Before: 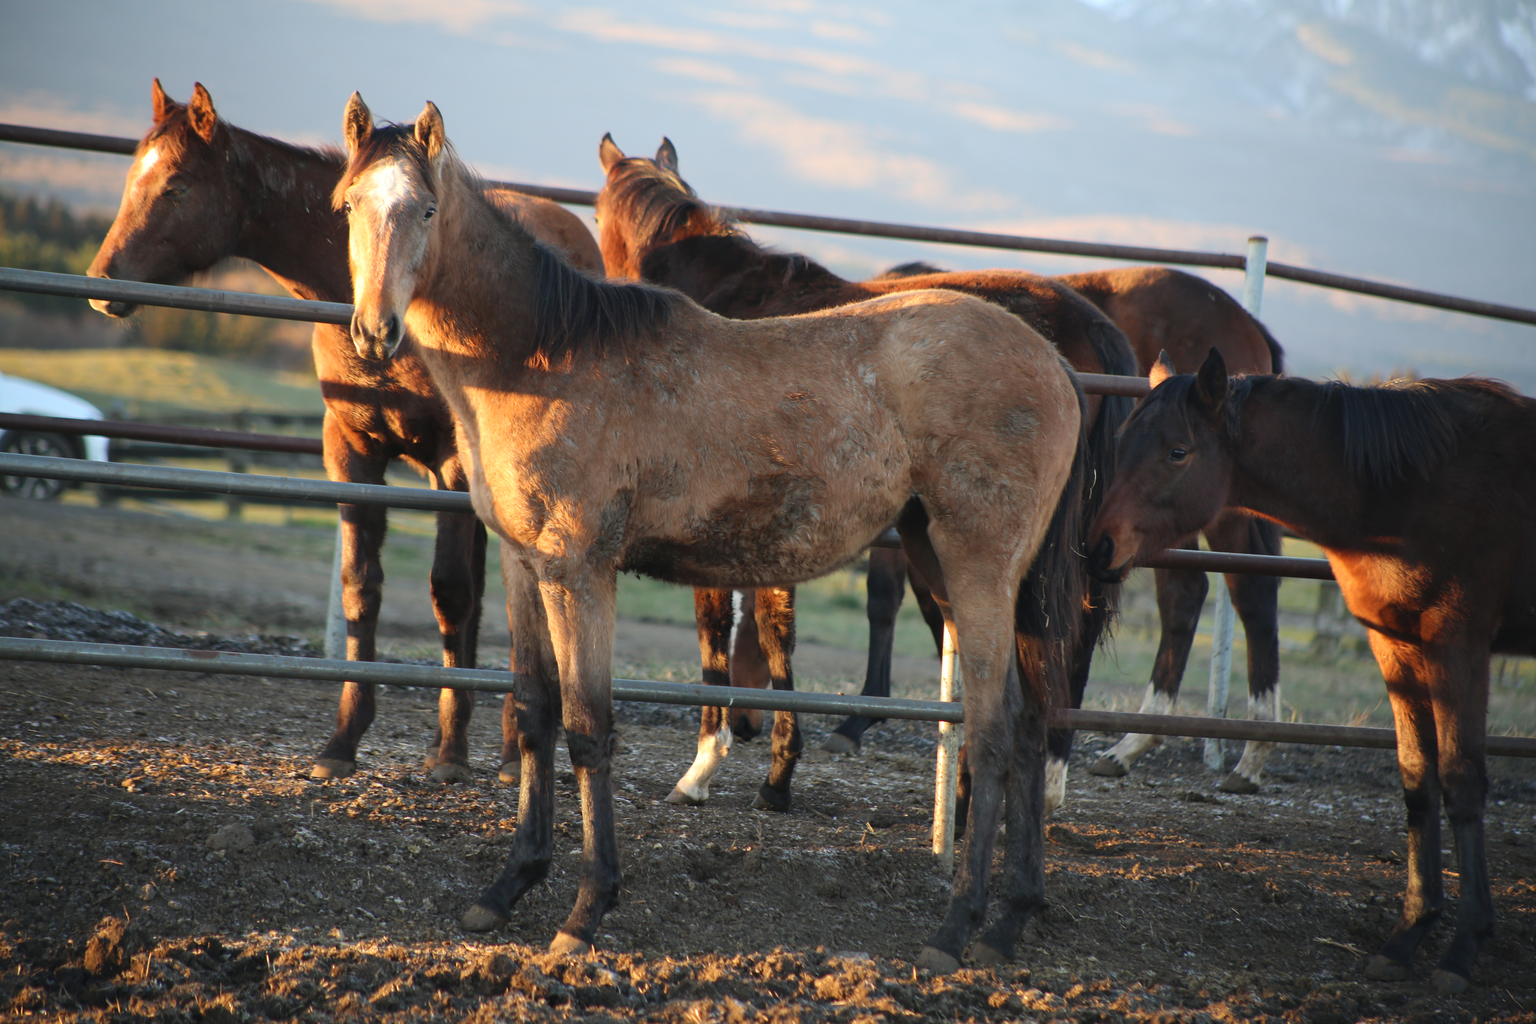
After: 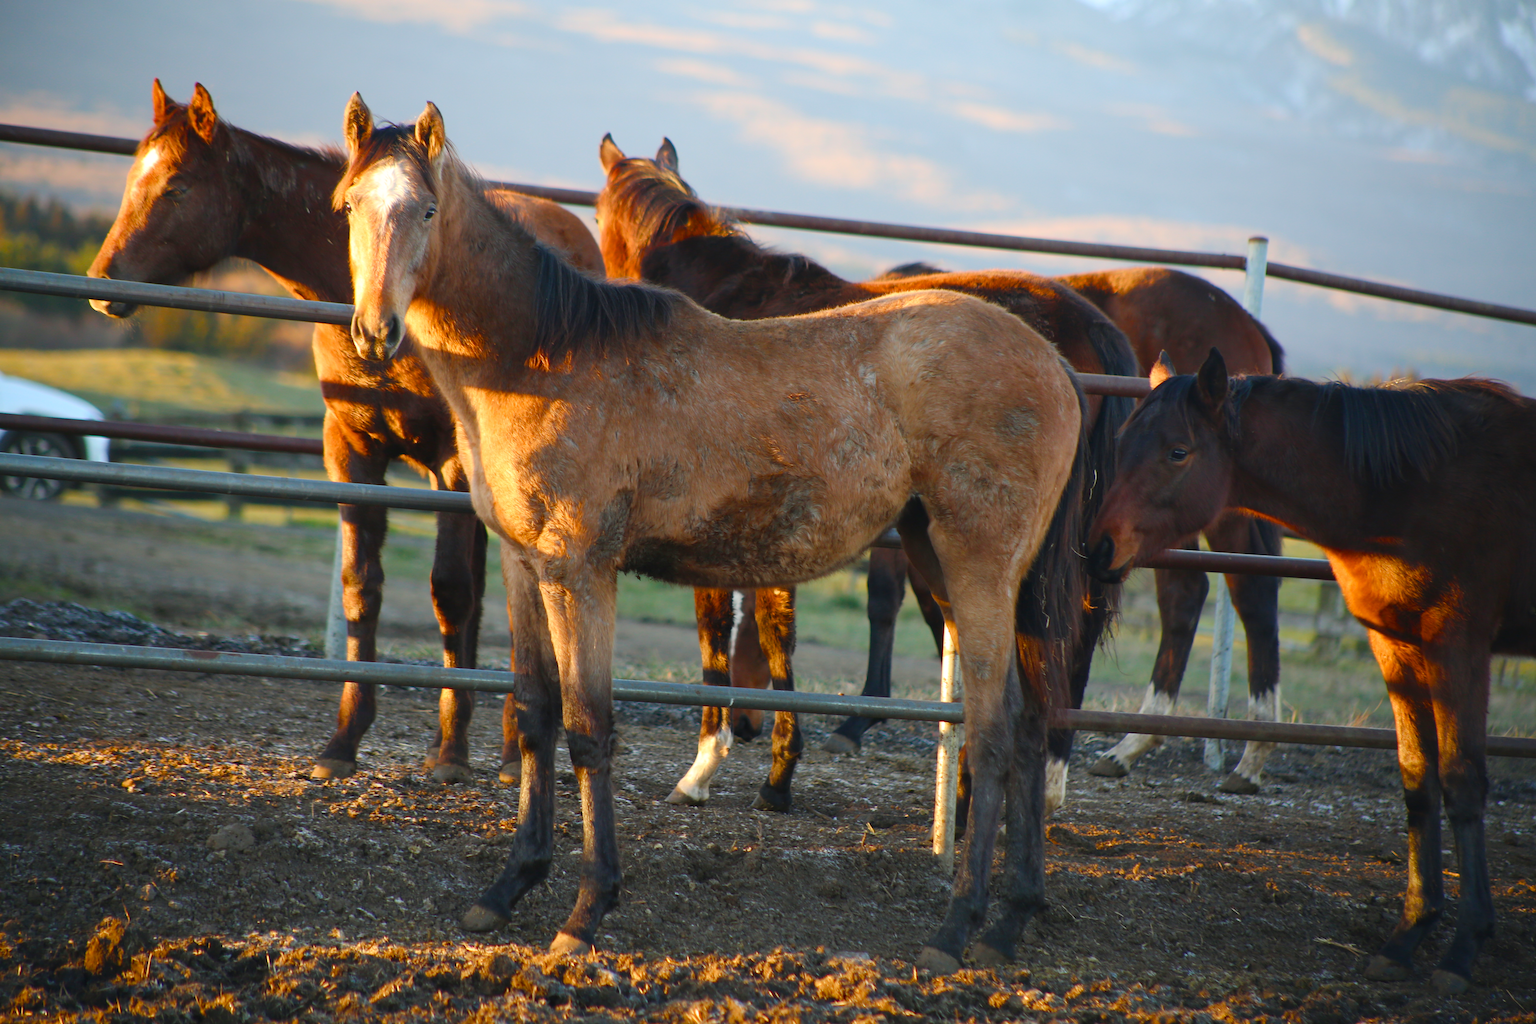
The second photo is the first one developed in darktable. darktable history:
color balance rgb: perceptual saturation grading › global saturation 27.281%, perceptual saturation grading › highlights -27.757%, perceptual saturation grading › mid-tones 15.622%, perceptual saturation grading › shadows 33.164%, global vibrance 20%
